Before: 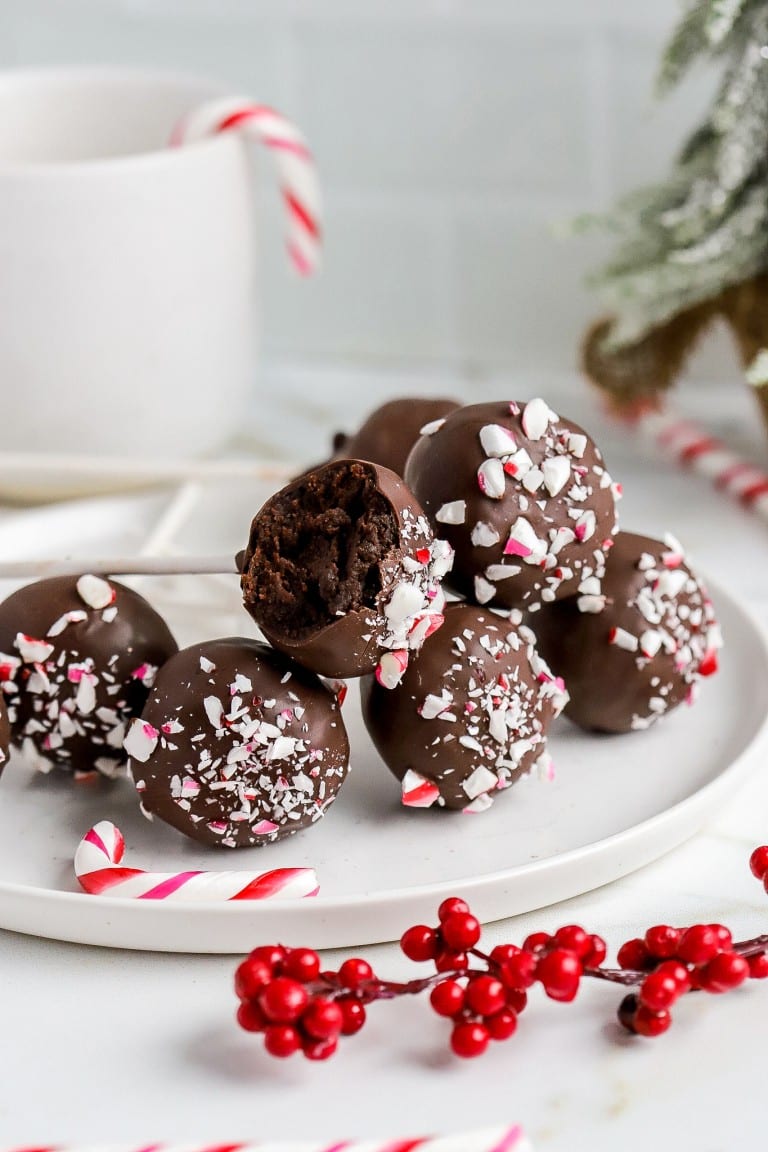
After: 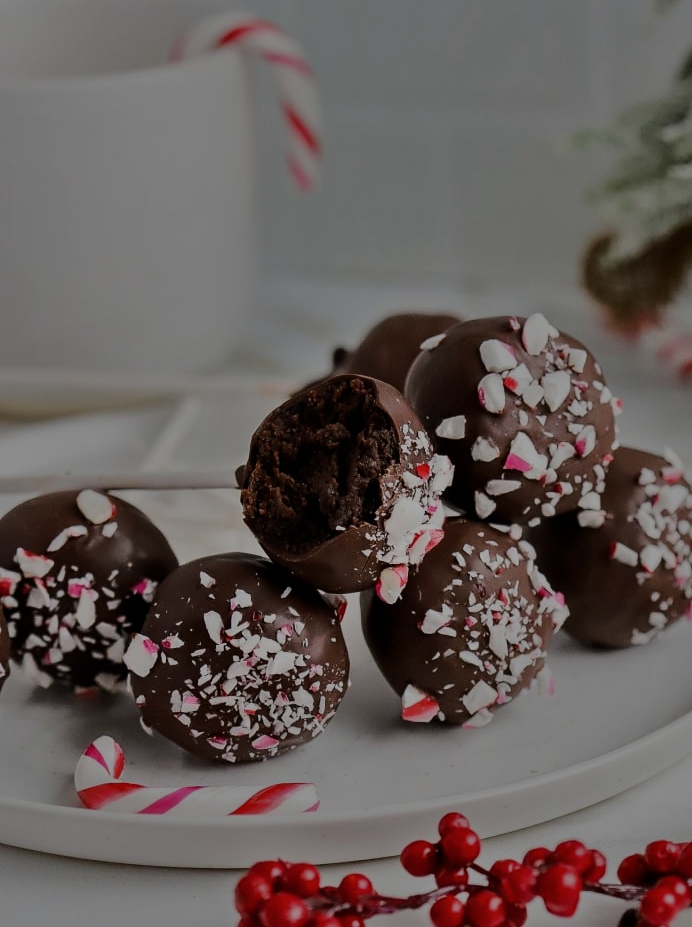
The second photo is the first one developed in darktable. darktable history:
crop: top 7.458%, right 9.891%, bottom 12.004%
shadows and highlights: shadows 47.87, highlights -42.34, soften with gaussian
tone equalizer: -8 EV -1.97 EV, -7 EV -1.98 EV, -6 EV -1.98 EV, -5 EV -1.96 EV, -4 EV -1.98 EV, -3 EV -1.99 EV, -2 EV -1.98 EV, -1 EV -1.63 EV, +0 EV -1.98 EV
